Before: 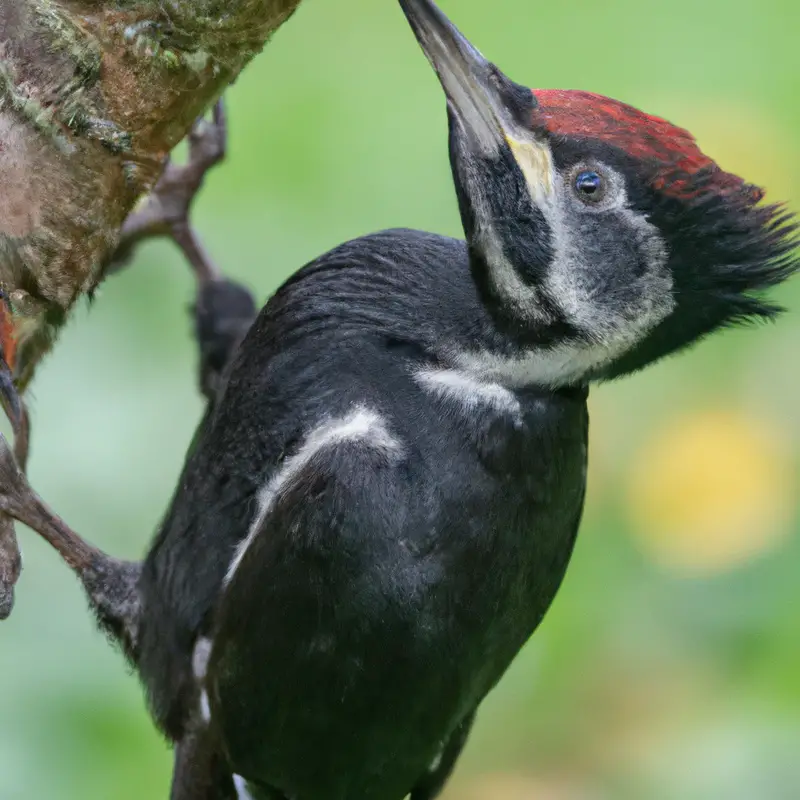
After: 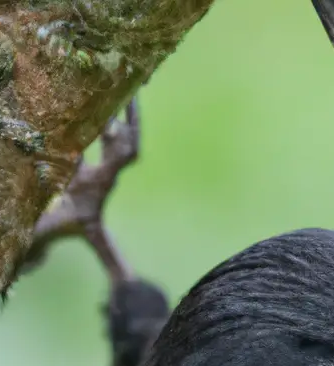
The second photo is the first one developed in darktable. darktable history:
crop and rotate: left 10.934%, top 0.11%, right 47.296%, bottom 54.067%
